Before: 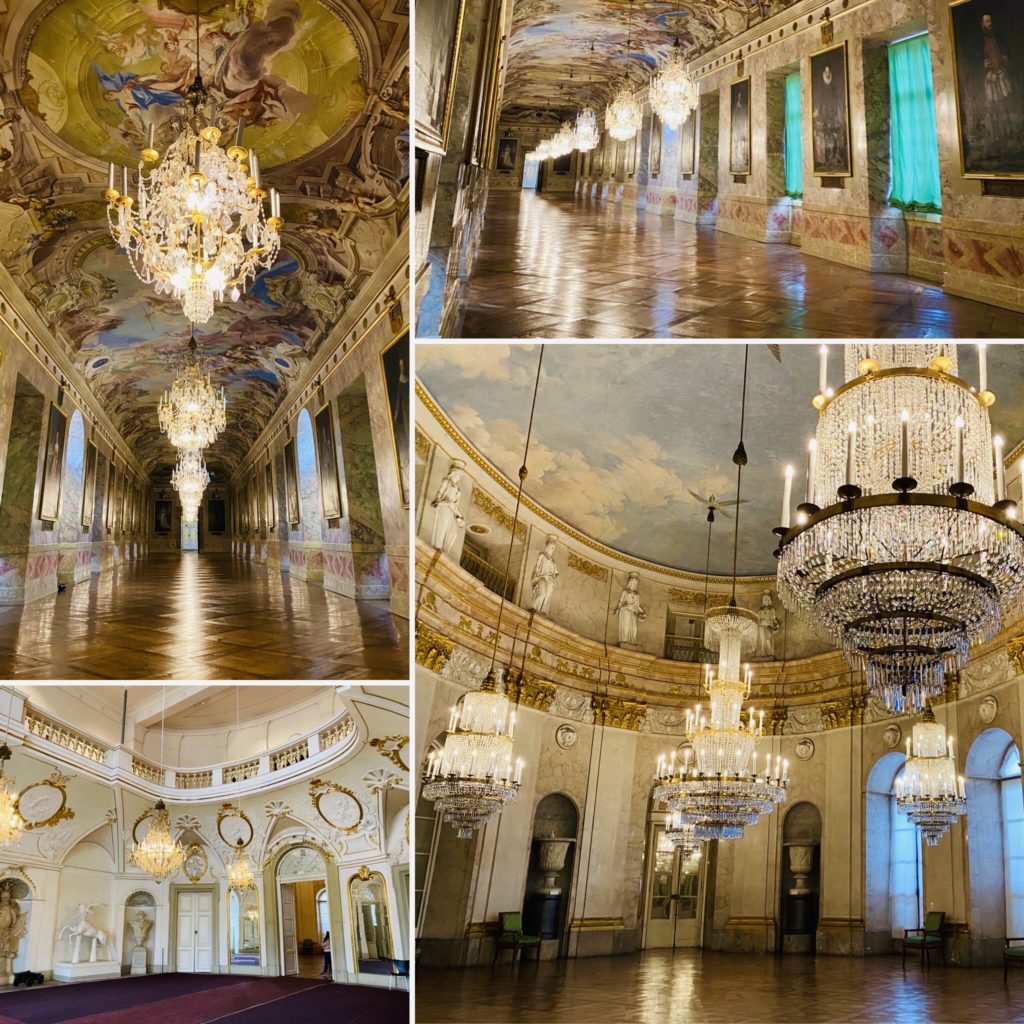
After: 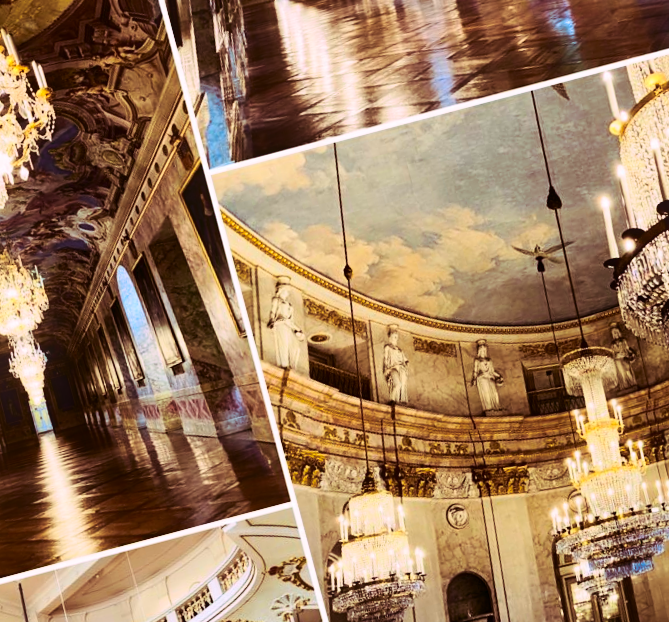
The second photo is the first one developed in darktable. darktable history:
contrast brightness saturation: contrast 0.32, brightness -0.08, saturation 0.17
shadows and highlights: radius 337.17, shadows 29.01, soften with gaussian
crop: left 15.419%, right 17.914%
rotate and perspective: rotation -14.8°, crop left 0.1, crop right 0.903, crop top 0.25, crop bottom 0.748
bloom: size 9%, threshold 100%, strength 7%
split-toning: highlights › hue 298.8°, highlights › saturation 0.73, compress 41.76%
